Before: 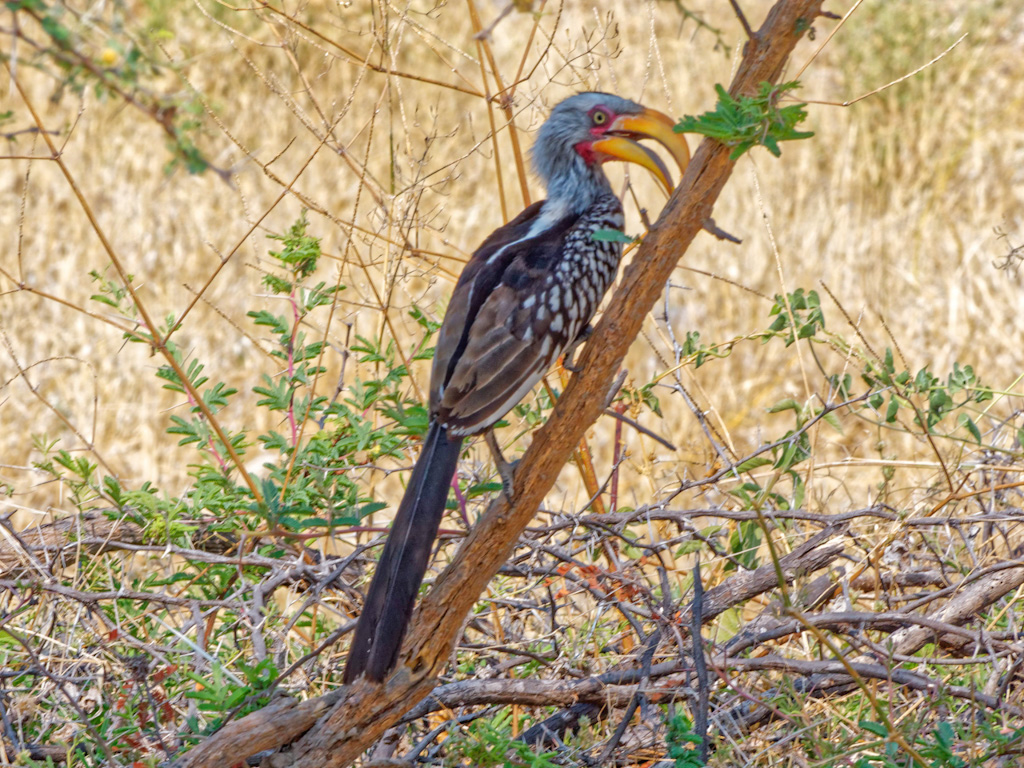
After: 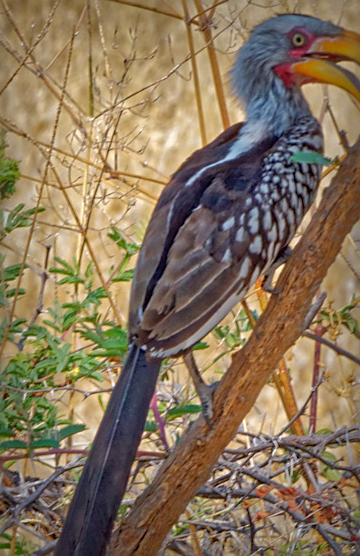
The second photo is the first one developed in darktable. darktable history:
vignetting: fall-off start 53.2%, brightness -0.594, saturation 0, automatic ratio true, width/height ratio 1.313, shape 0.22, unbound false
shadows and highlights: on, module defaults
sharpen: on, module defaults
crop and rotate: left 29.476%, top 10.214%, right 35.32%, bottom 17.333%
